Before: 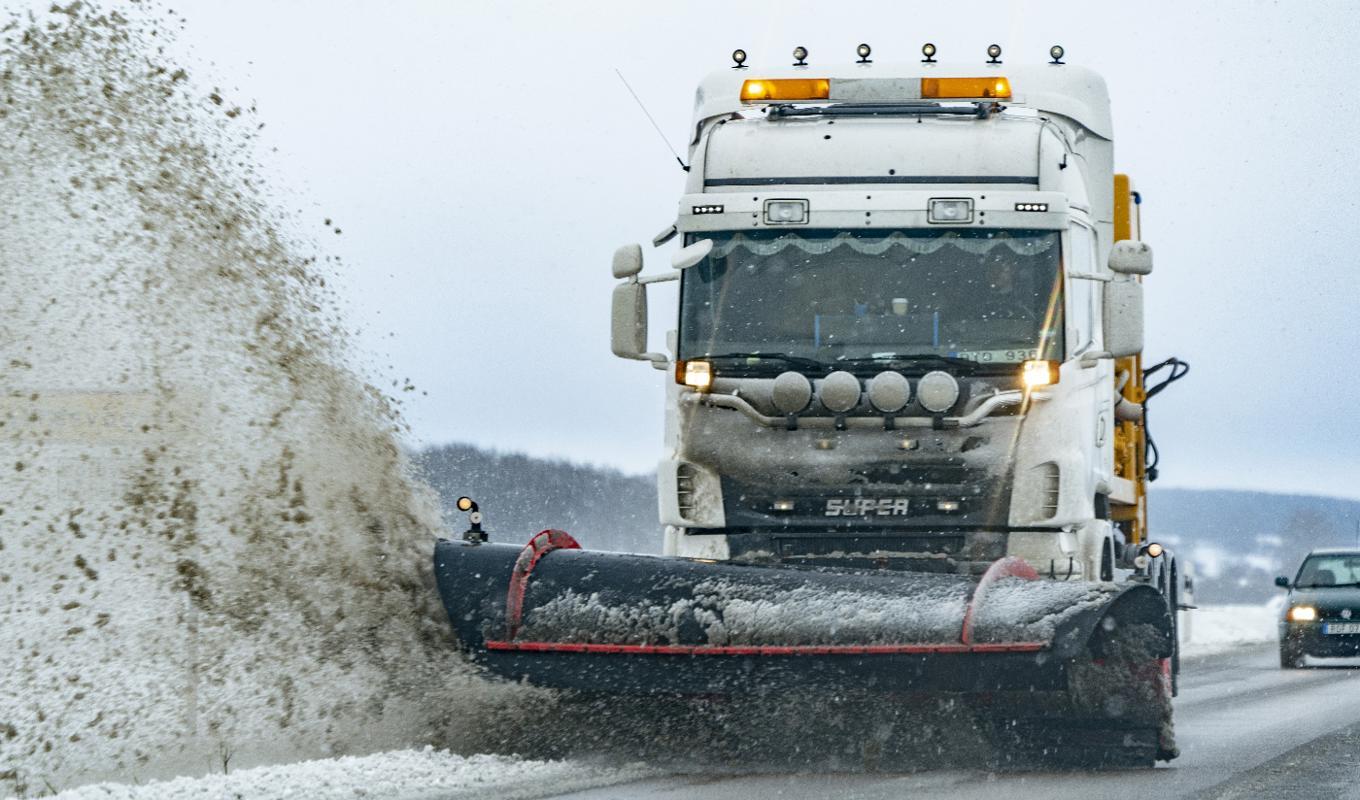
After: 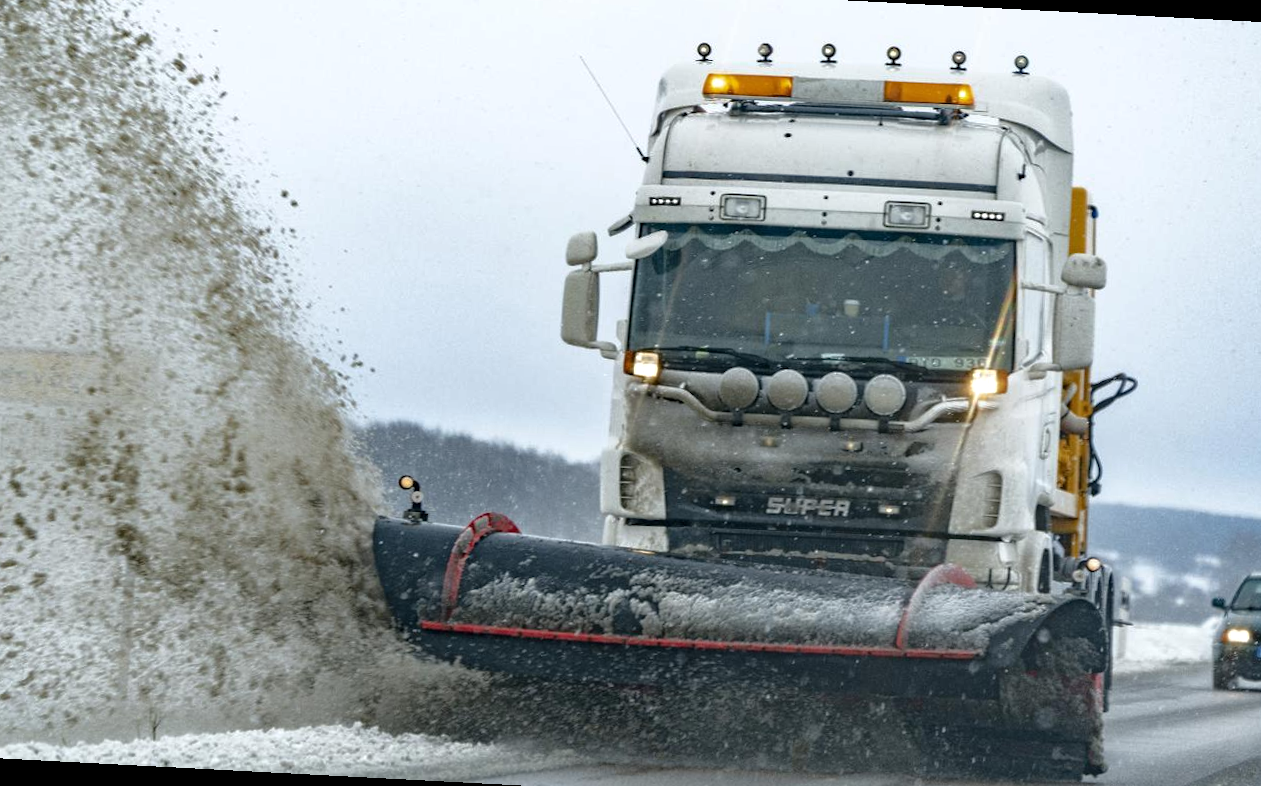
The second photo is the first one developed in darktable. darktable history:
crop and rotate: angle -2.99°, left 5.246%, top 5.16%, right 4.67%, bottom 4.413%
tone equalizer: -8 EV 0 EV, -7 EV 0.002 EV, -6 EV -0.005 EV, -5 EV -0.015 EV, -4 EV -0.062 EV, -3 EV -0.22 EV, -2 EV -0.28 EV, -1 EV 0.088 EV, +0 EV 0.288 EV, edges refinement/feathering 500, mask exposure compensation -1.57 EV, preserve details no
